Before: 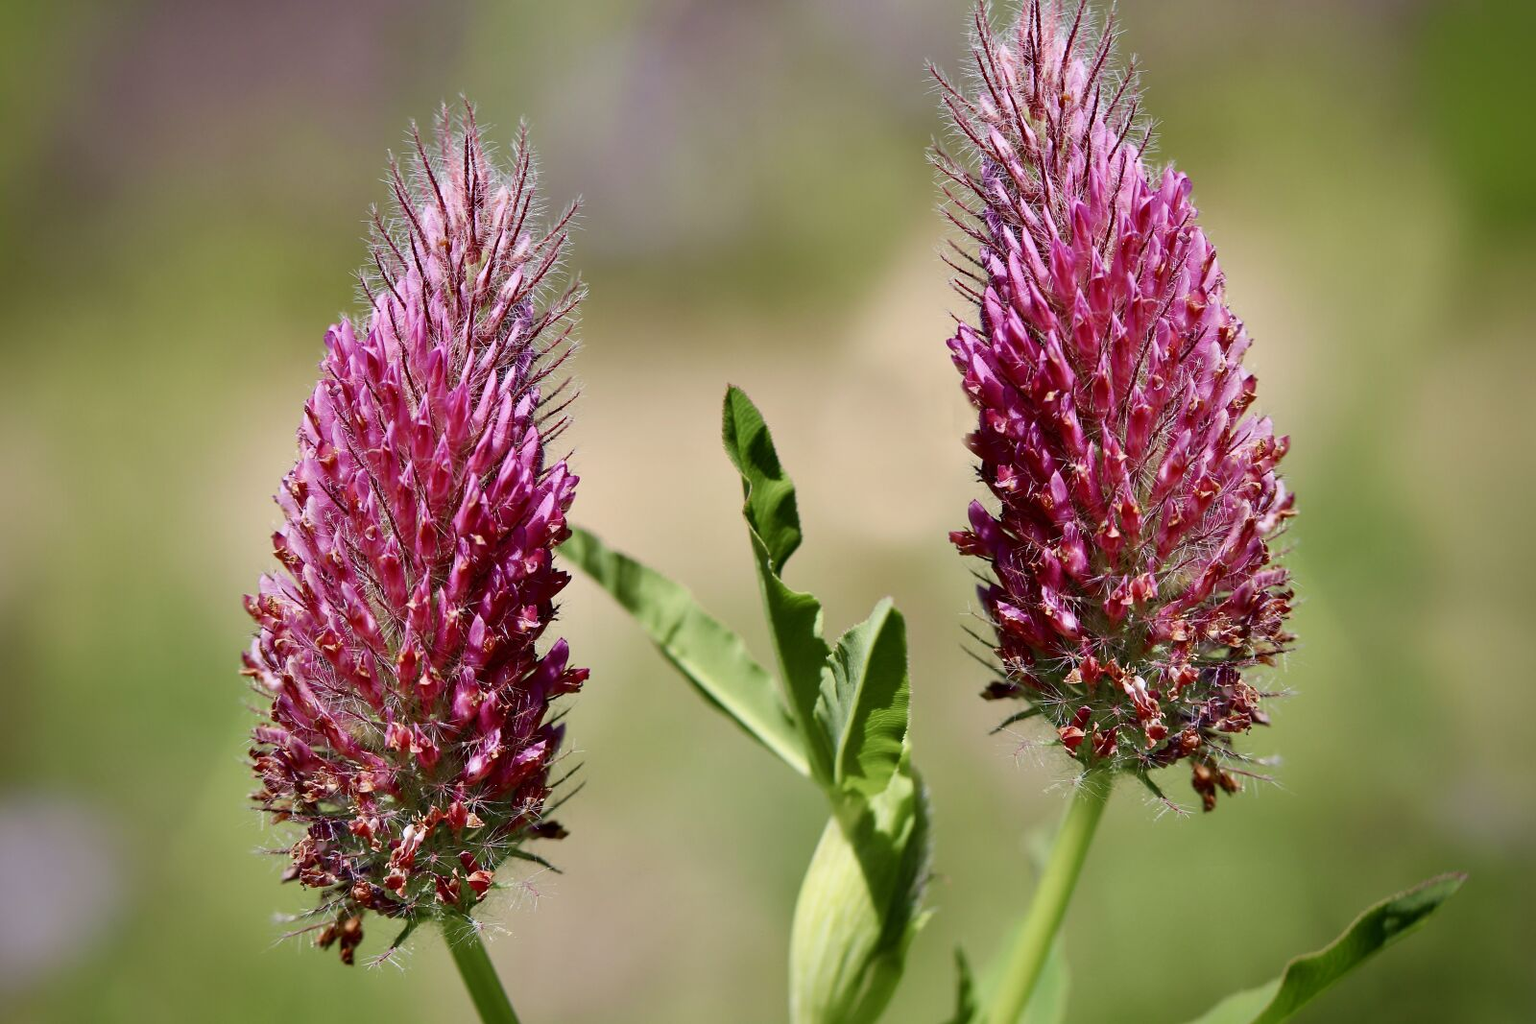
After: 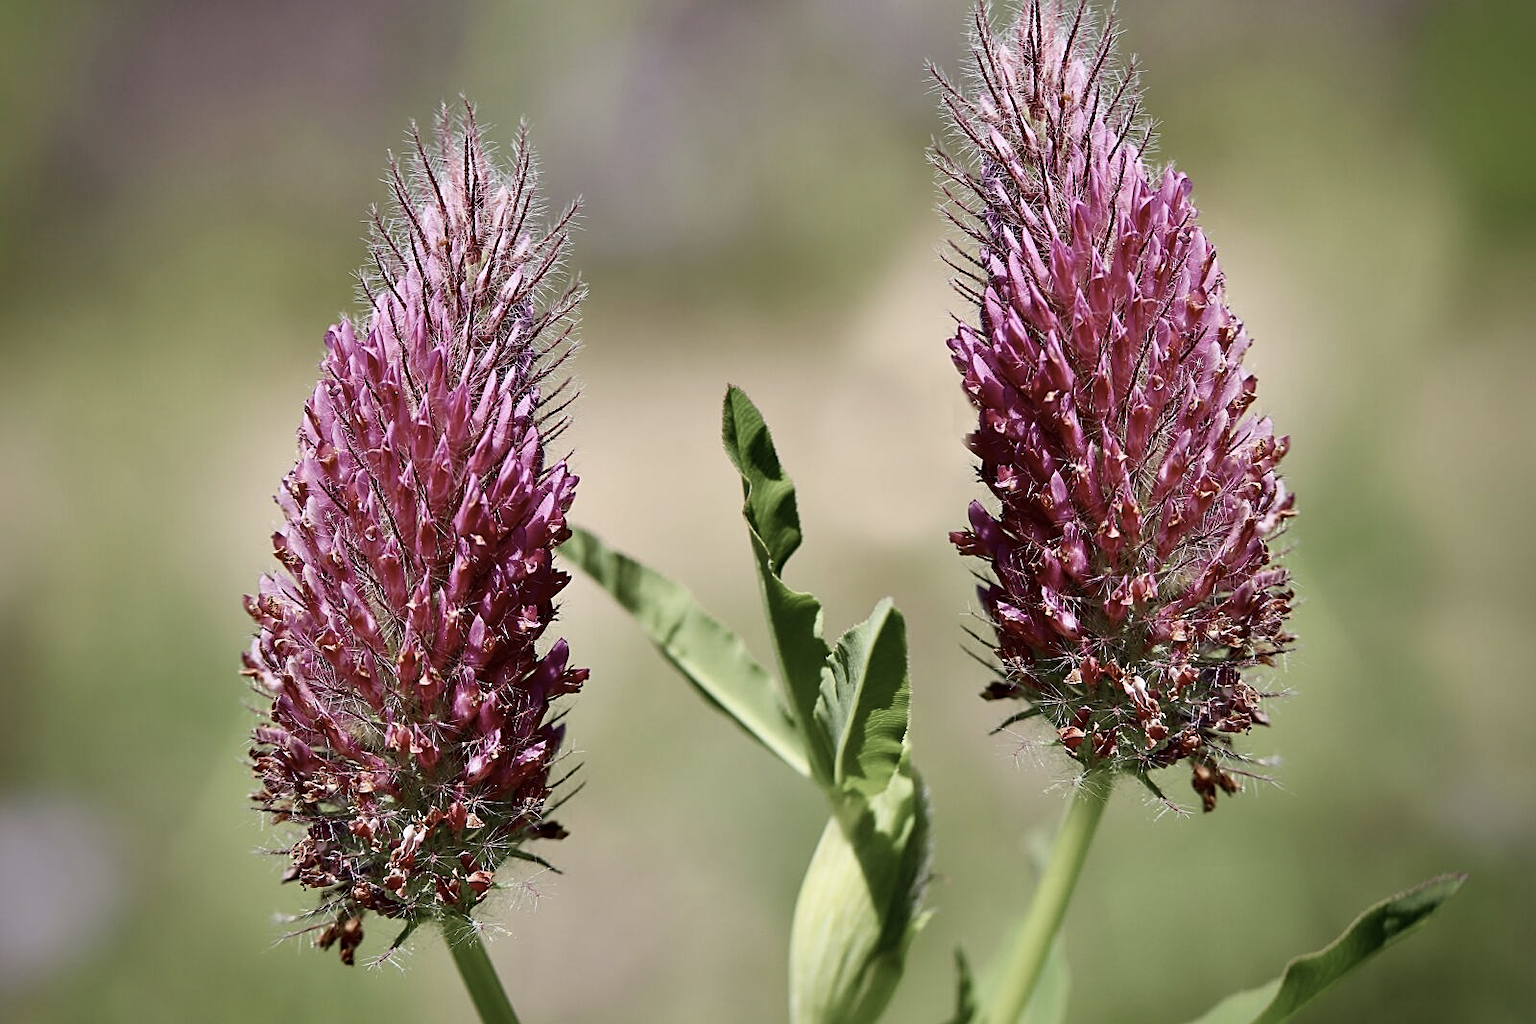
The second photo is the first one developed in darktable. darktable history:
sharpen: on, module defaults
contrast brightness saturation: contrast 0.098, saturation -0.299
